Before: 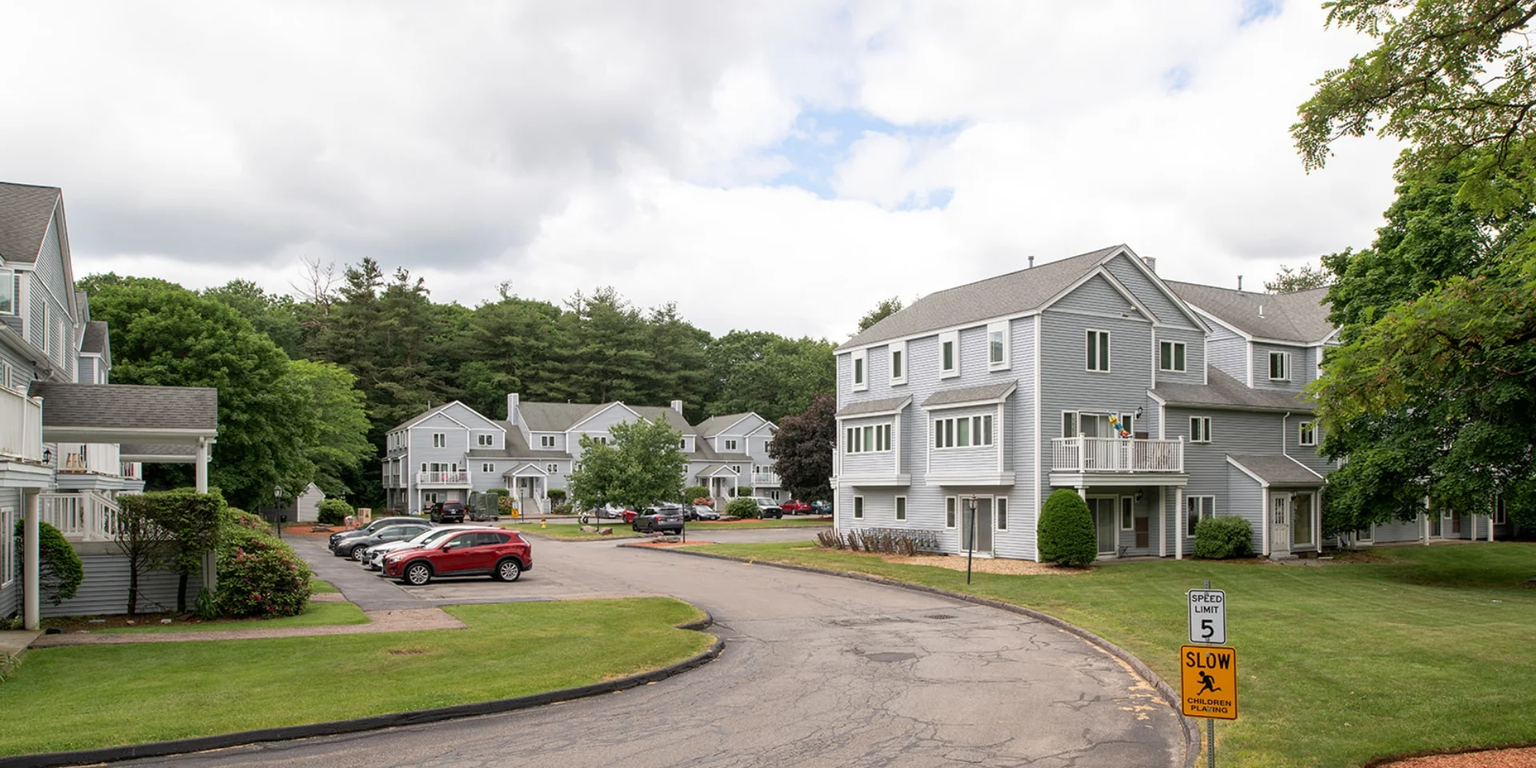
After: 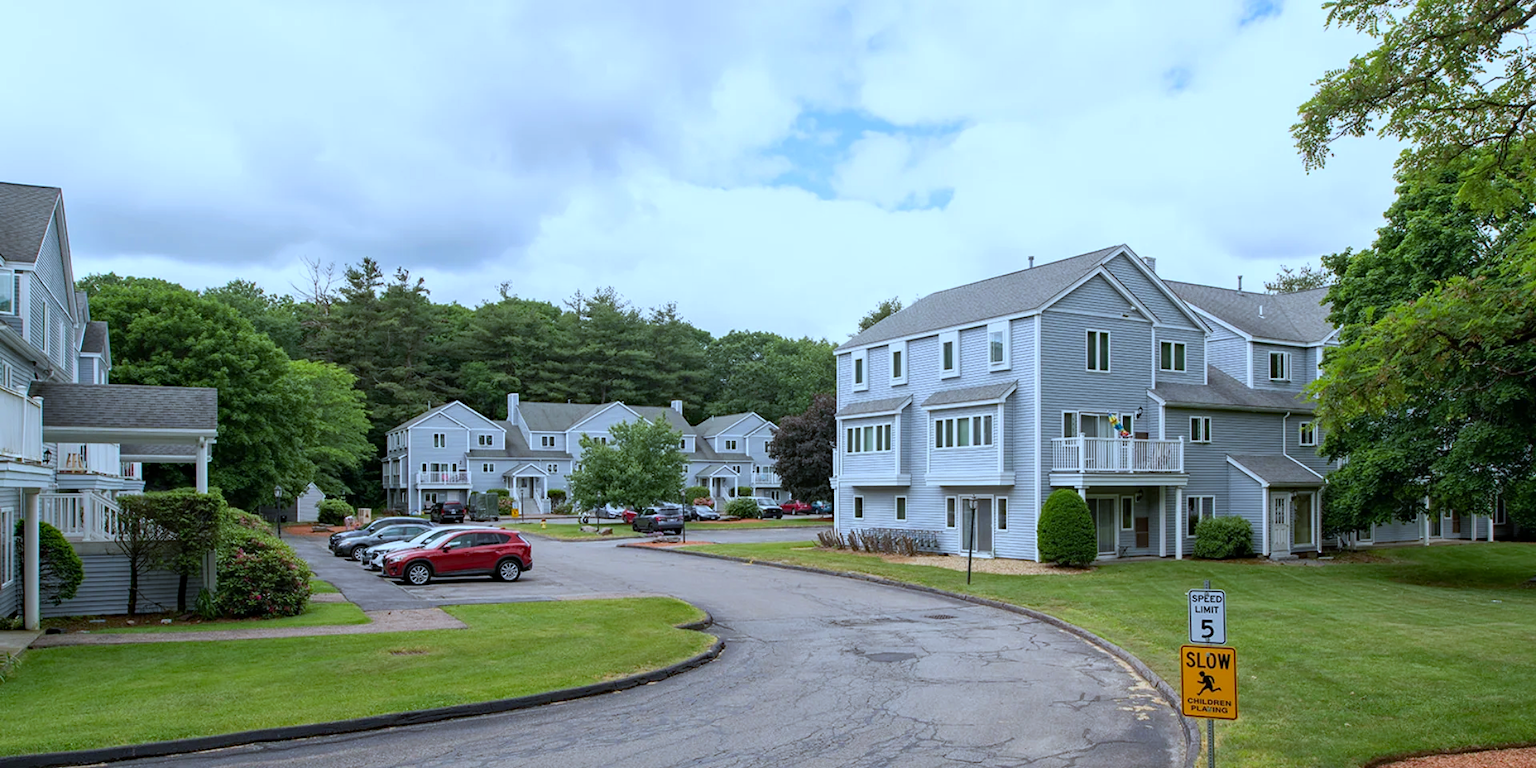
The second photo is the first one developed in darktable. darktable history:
white balance: red 0.925, blue 1.046
vibrance: vibrance 15%
color calibration: output R [0.994, 0.059, -0.119, 0], output G [-0.036, 1.09, -0.119, 0], output B [0.078, -0.108, 0.961, 0], illuminant custom, x 0.371, y 0.382, temperature 4281.14 K
haze removal: compatibility mode true, adaptive false
